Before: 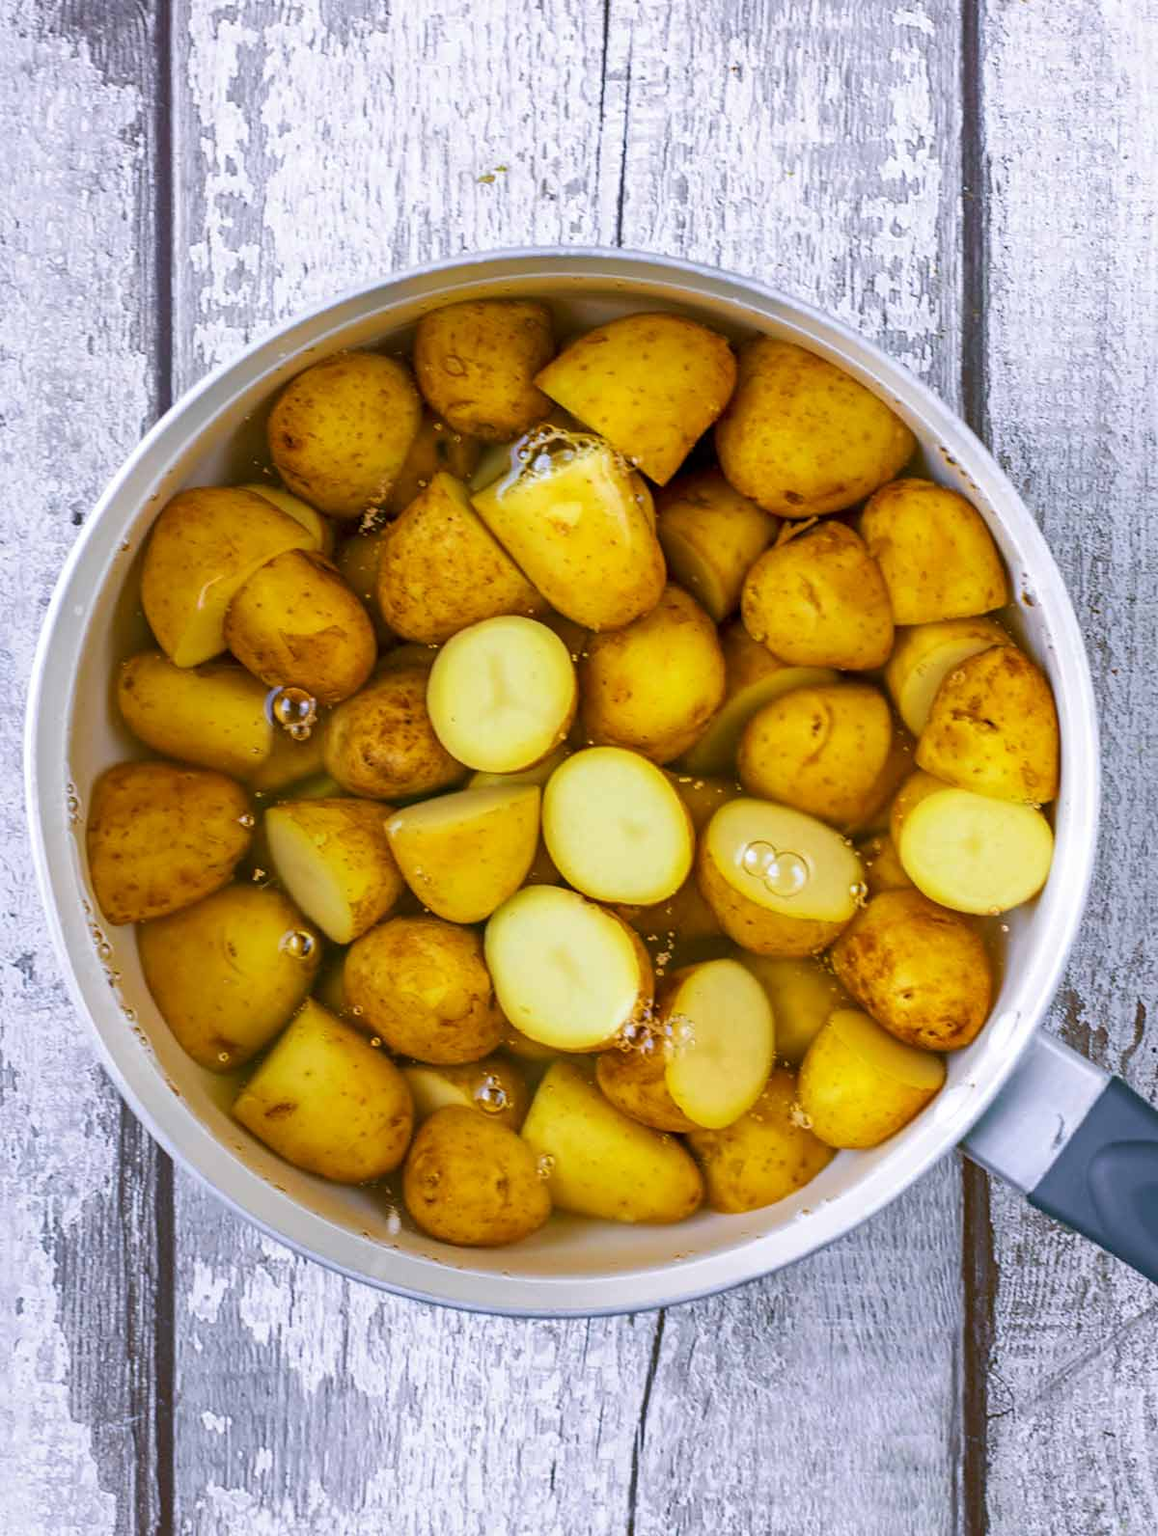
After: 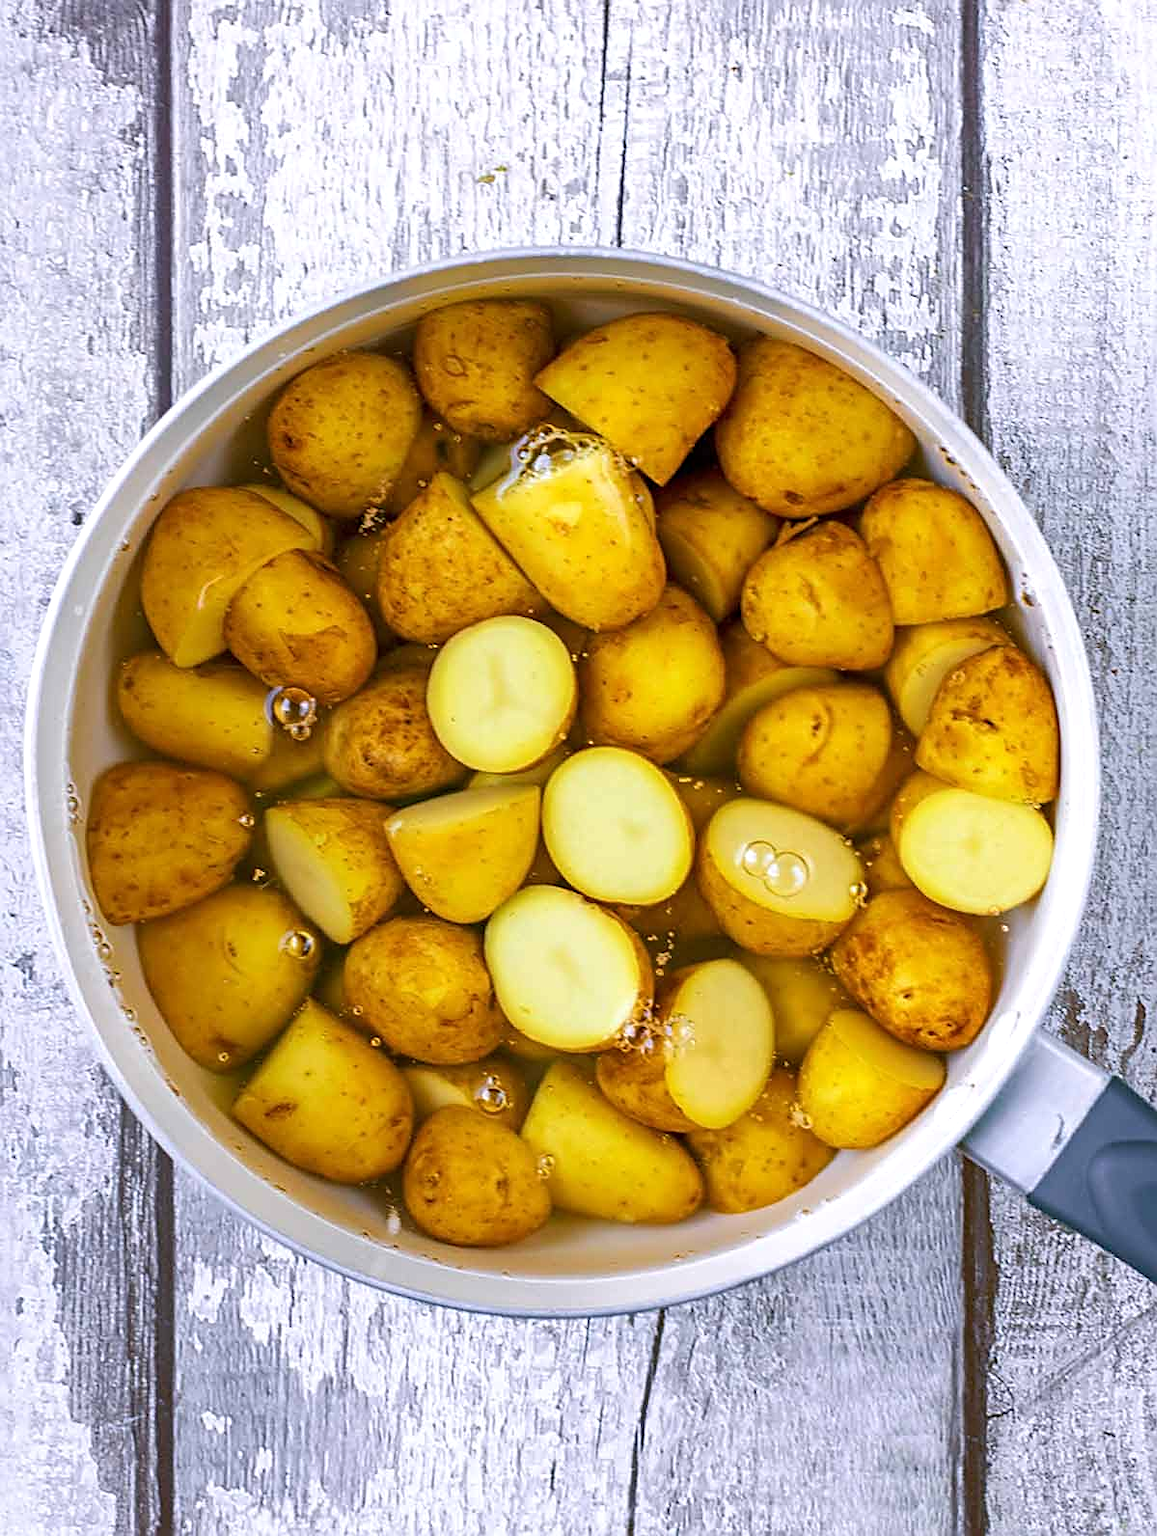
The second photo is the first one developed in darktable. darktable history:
exposure: exposure 0.161 EV, compensate highlight preservation false
sharpen: amount 0.575
